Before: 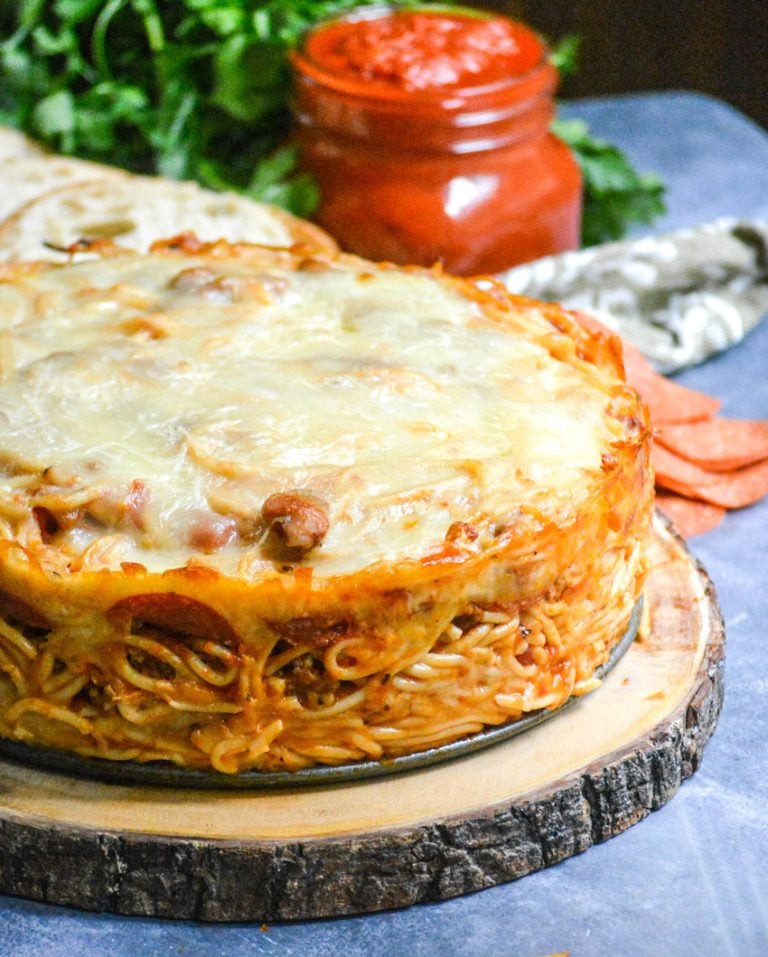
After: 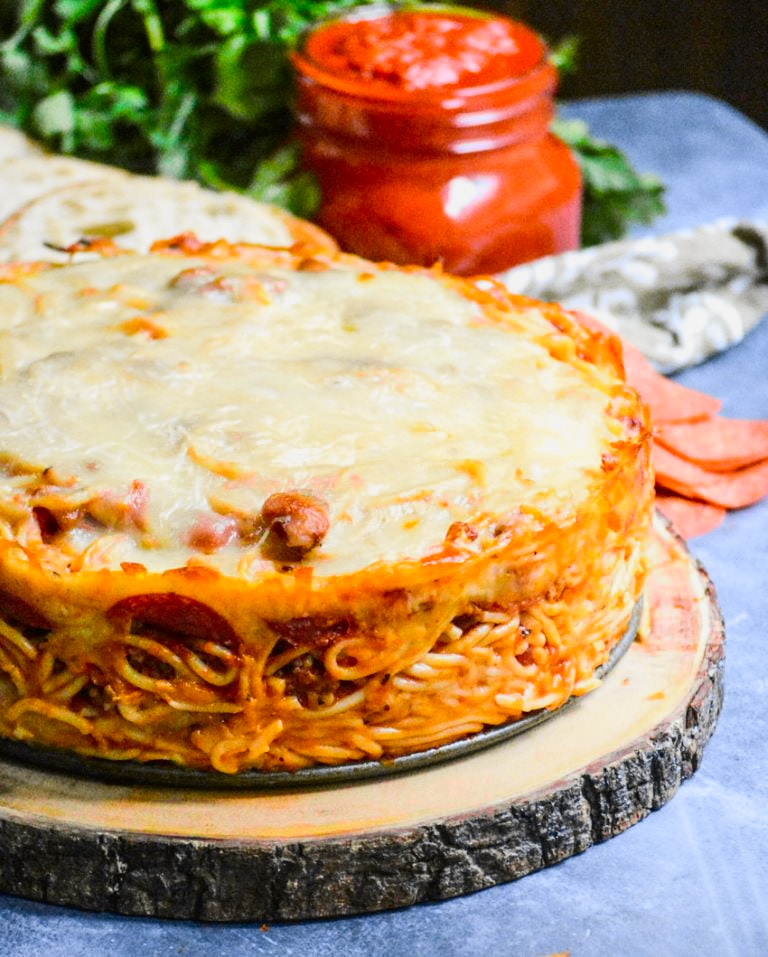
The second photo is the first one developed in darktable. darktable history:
tone curve: curves: ch0 [(0, 0) (0.087, 0.054) (0.281, 0.245) (0.506, 0.526) (0.8, 0.824) (0.994, 0.955)]; ch1 [(0, 0) (0.27, 0.195) (0.406, 0.435) (0.452, 0.474) (0.495, 0.5) (0.514, 0.508) (0.537, 0.556) (0.654, 0.689) (1, 1)]; ch2 [(0, 0) (0.269, 0.299) (0.459, 0.441) (0.498, 0.499) (0.523, 0.52) (0.551, 0.549) (0.633, 0.625) (0.659, 0.681) (0.718, 0.764) (1, 1)], color space Lab, independent channels, preserve colors none
